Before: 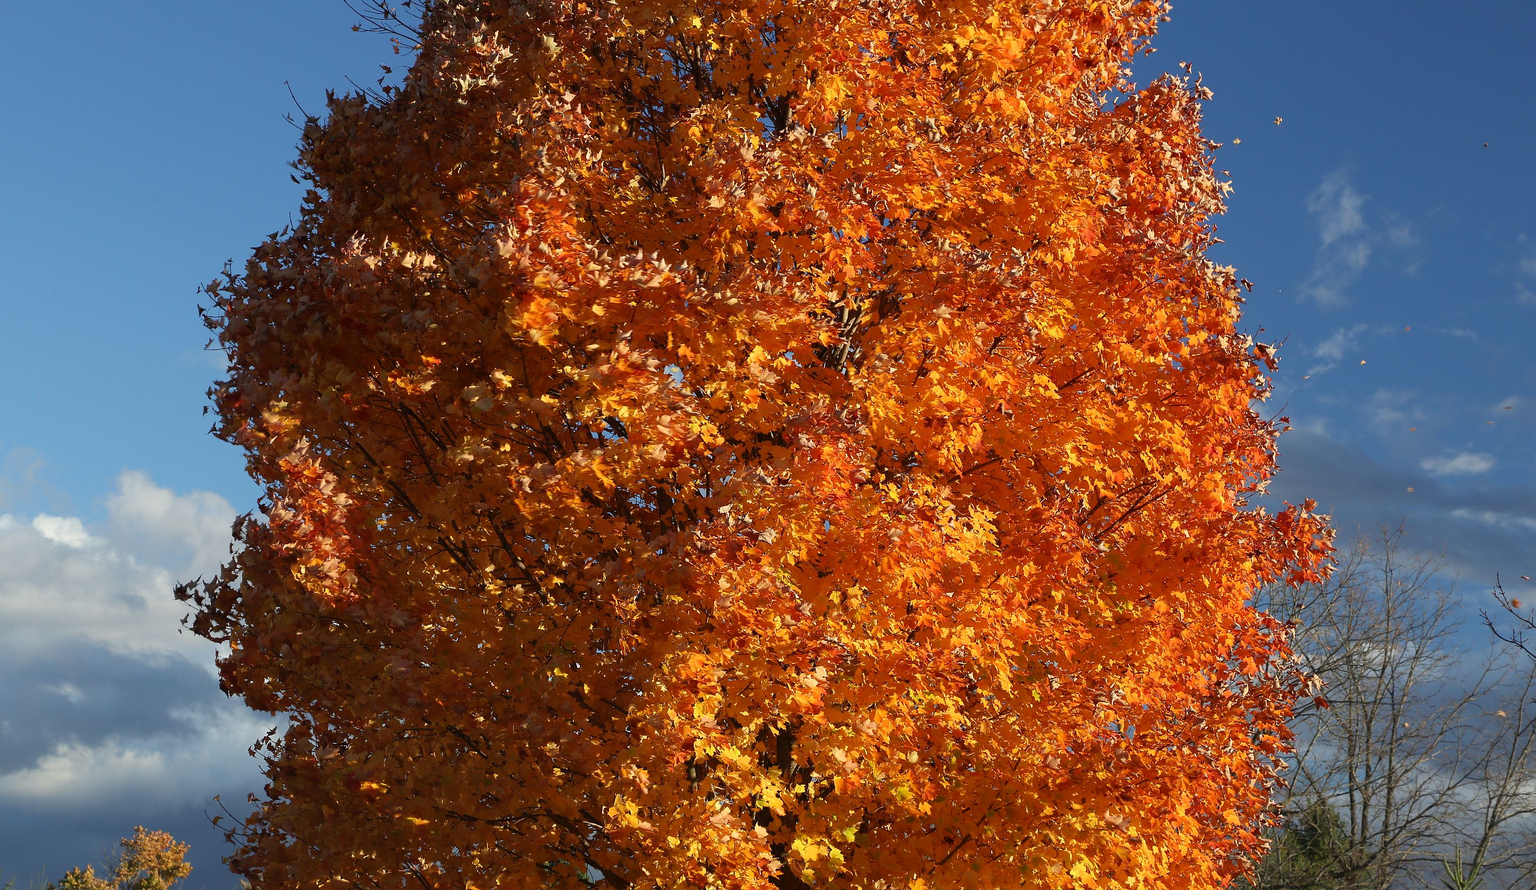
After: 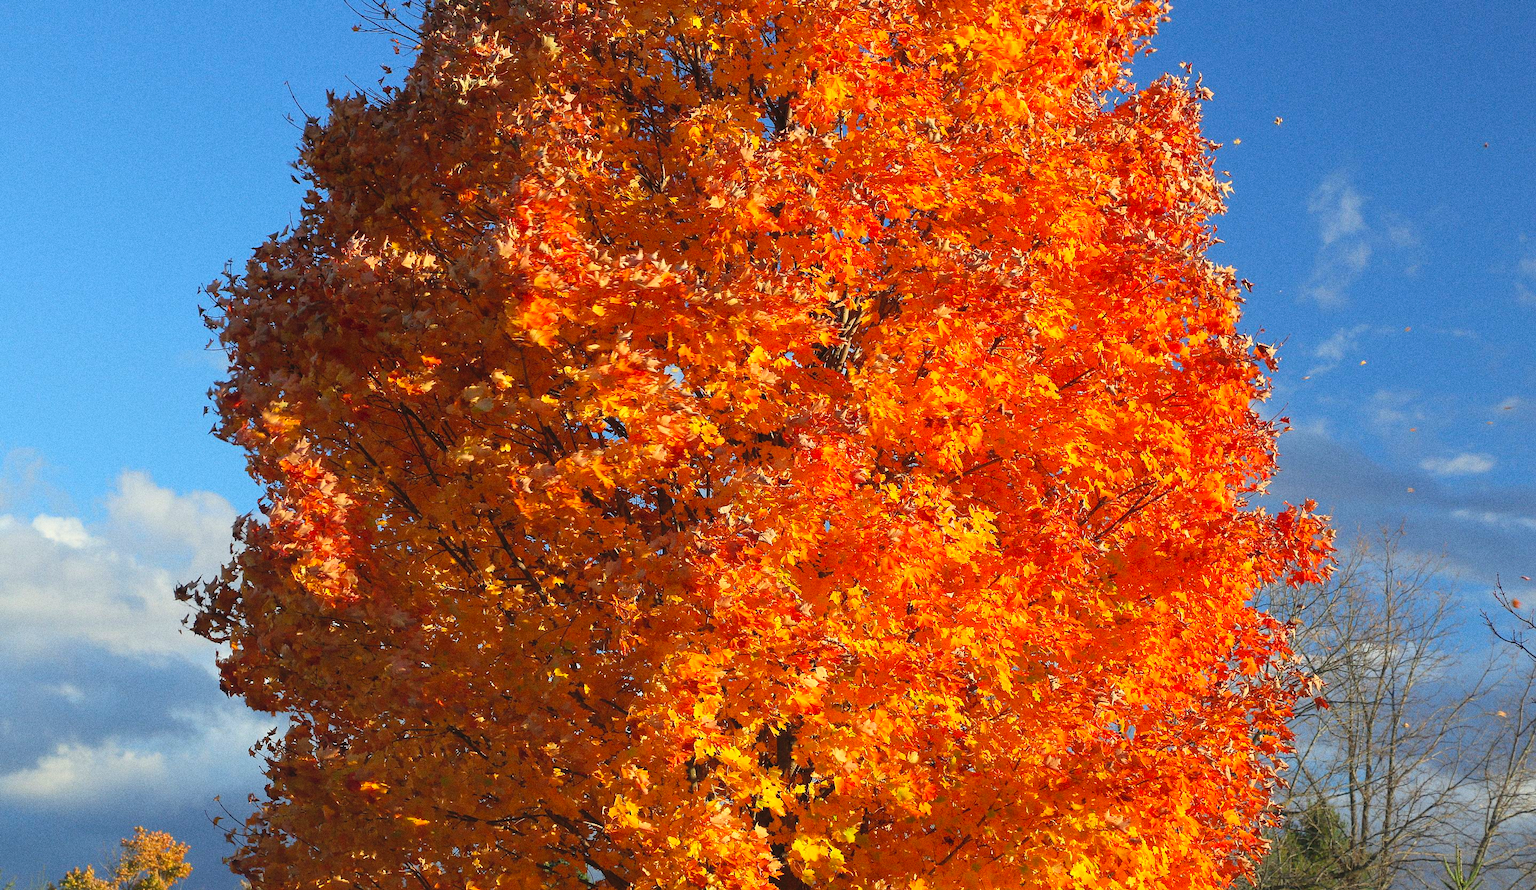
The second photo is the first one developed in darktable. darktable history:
grain: coarseness 0.09 ISO, strength 40%
contrast brightness saturation: contrast 0.07, brightness 0.18, saturation 0.4
